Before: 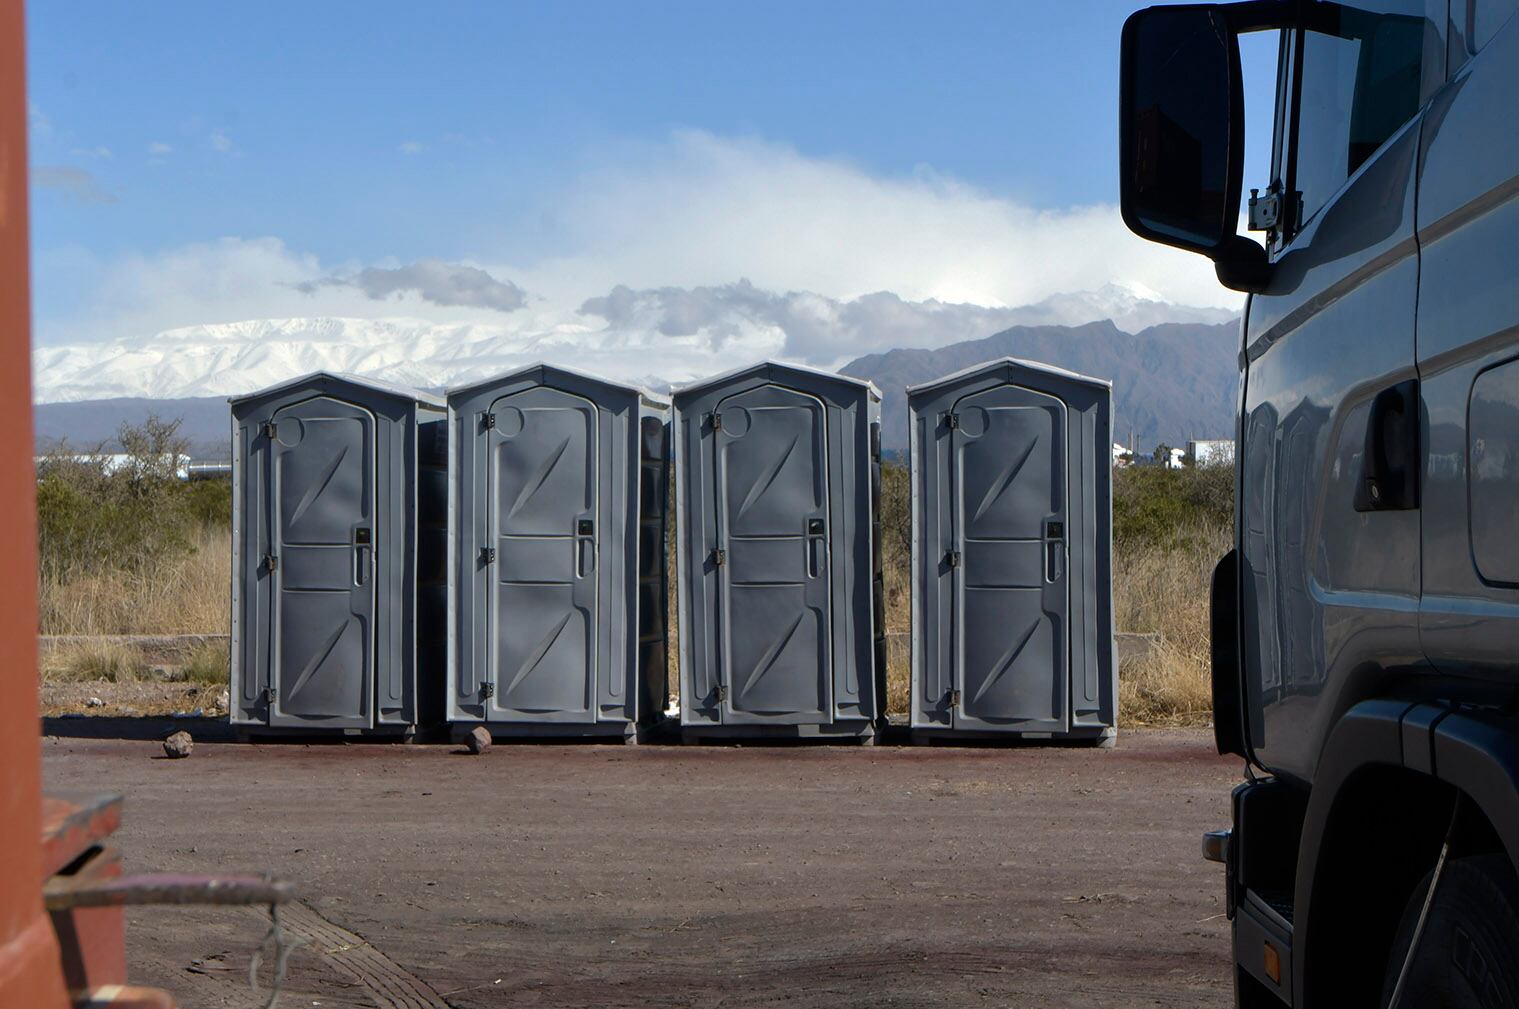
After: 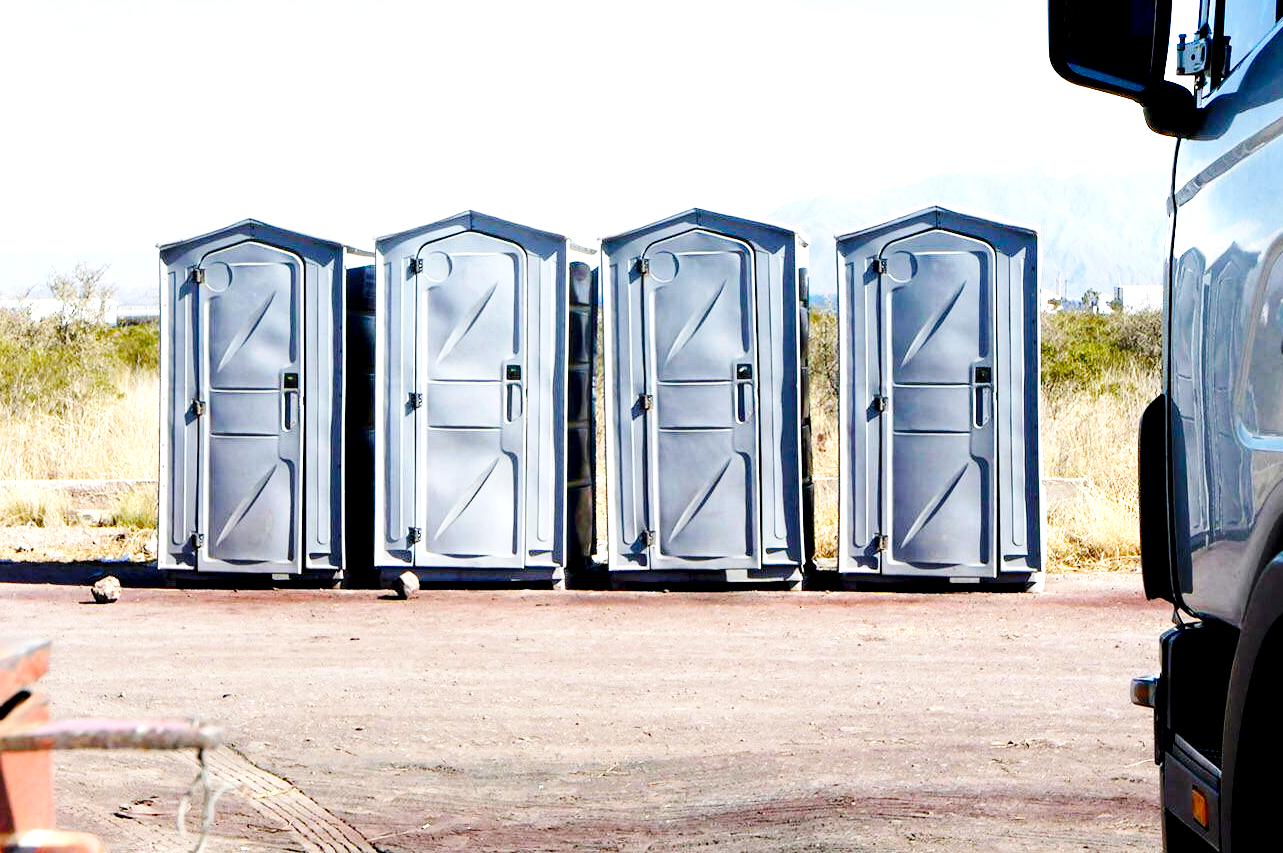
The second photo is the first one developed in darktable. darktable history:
exposure: black level correction 0.005, exposure 2.063 EV, compensate highlight preservation false
crop and rotate: left 4.797%, top 15.376%, right 10.684%
base curve: curves: ch0 [(0, 0) (0.036, 0.025) (0.121, 0.166) (0.206, 0.329) (0.605, 0.79) (1, 1)], preserve colors none
